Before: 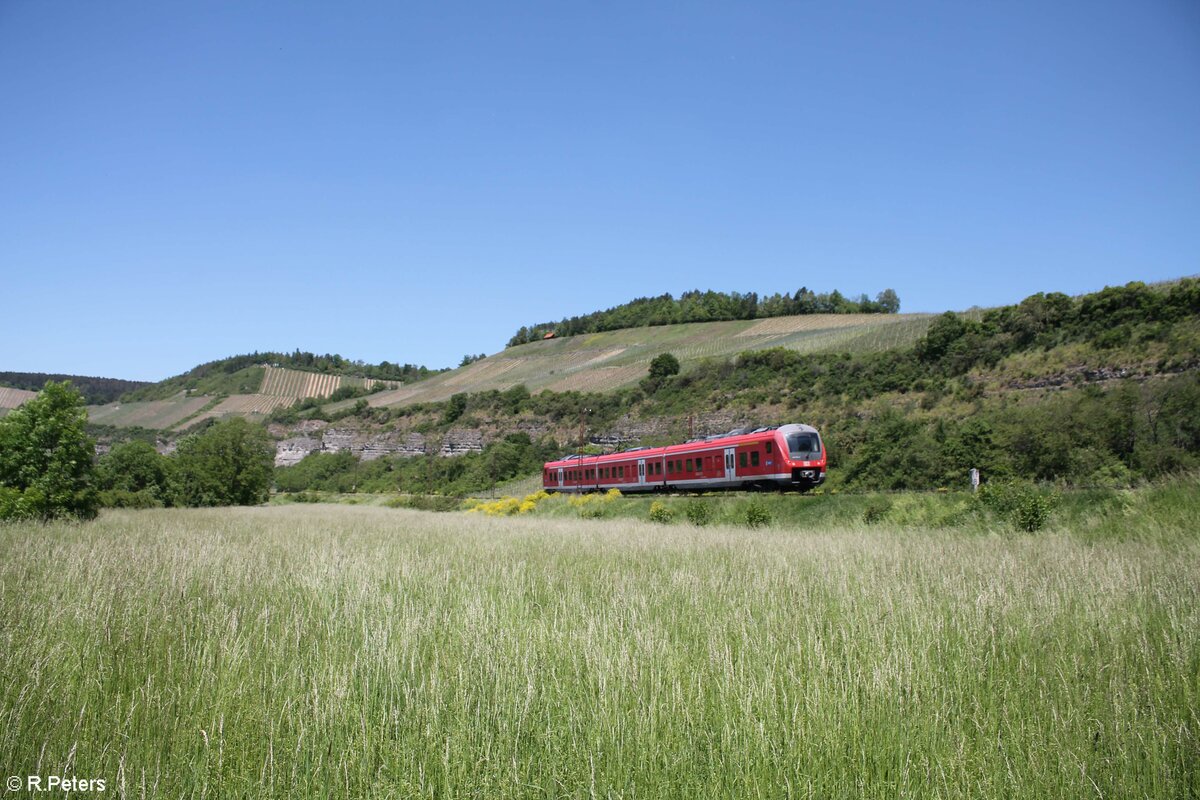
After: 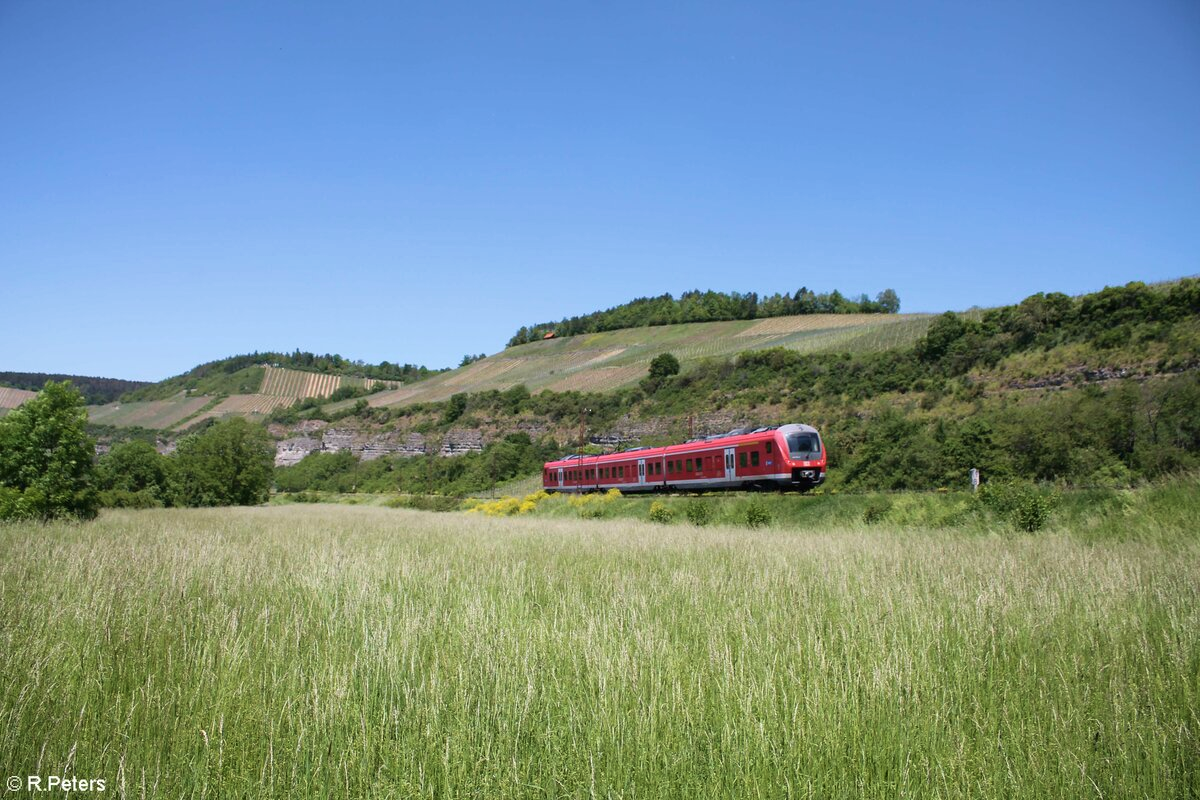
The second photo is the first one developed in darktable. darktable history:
velvia: strength 26.71%
